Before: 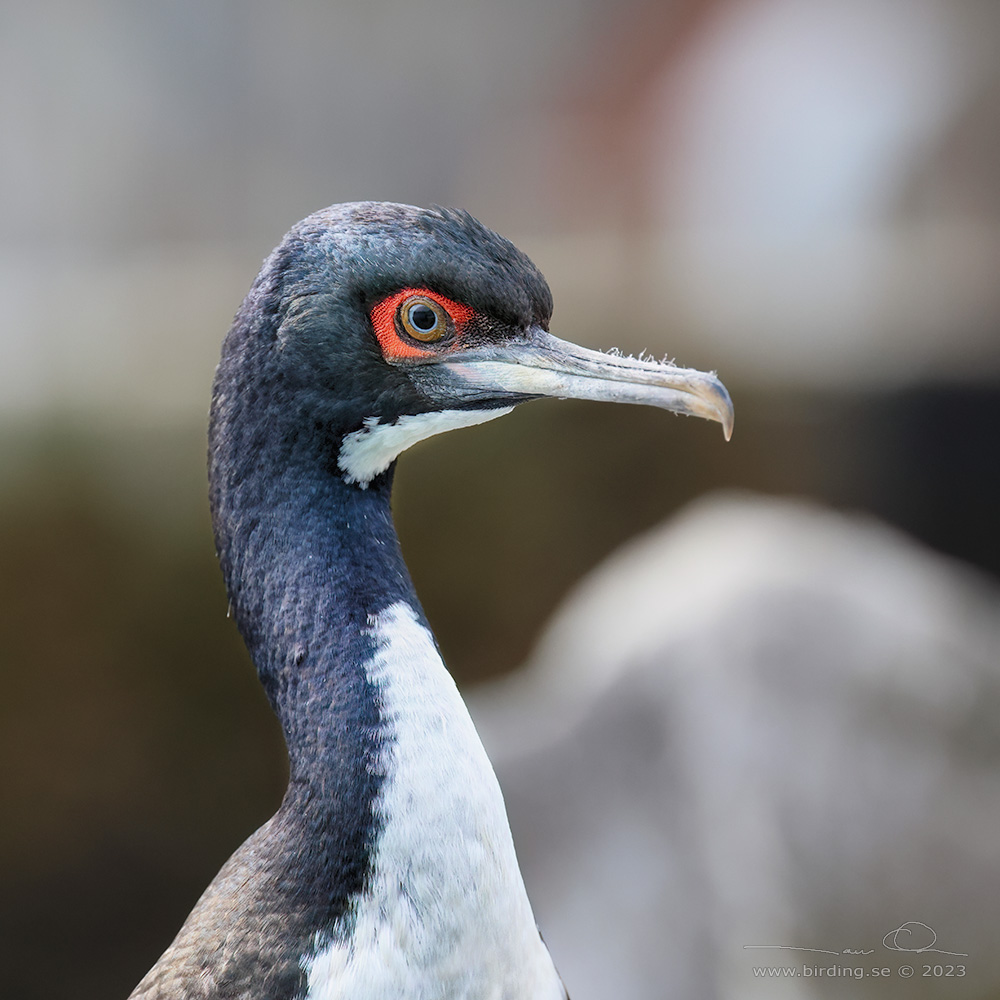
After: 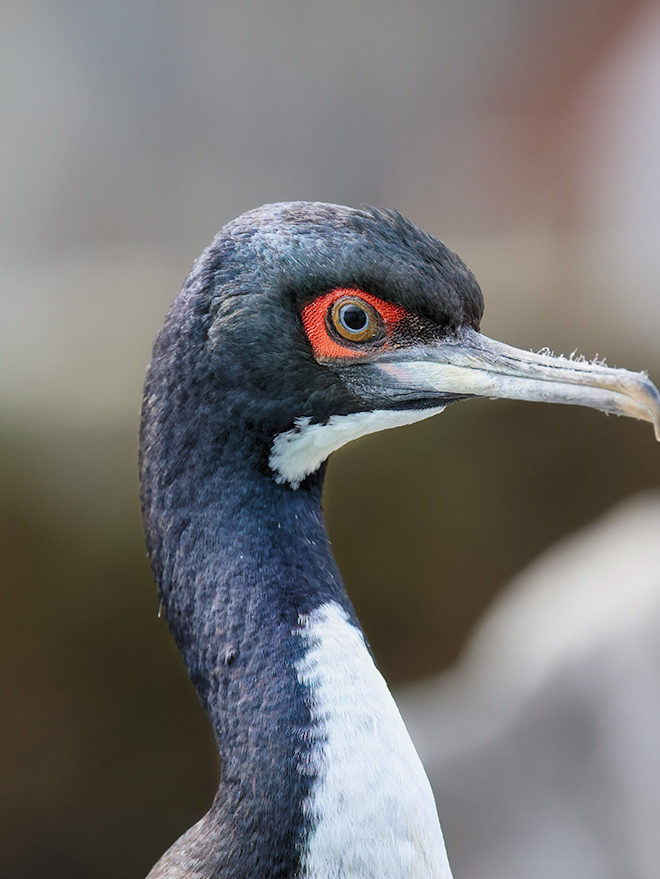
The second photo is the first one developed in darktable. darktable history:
crop: left 6.987%, right 27.011%, bottom 12.099%
